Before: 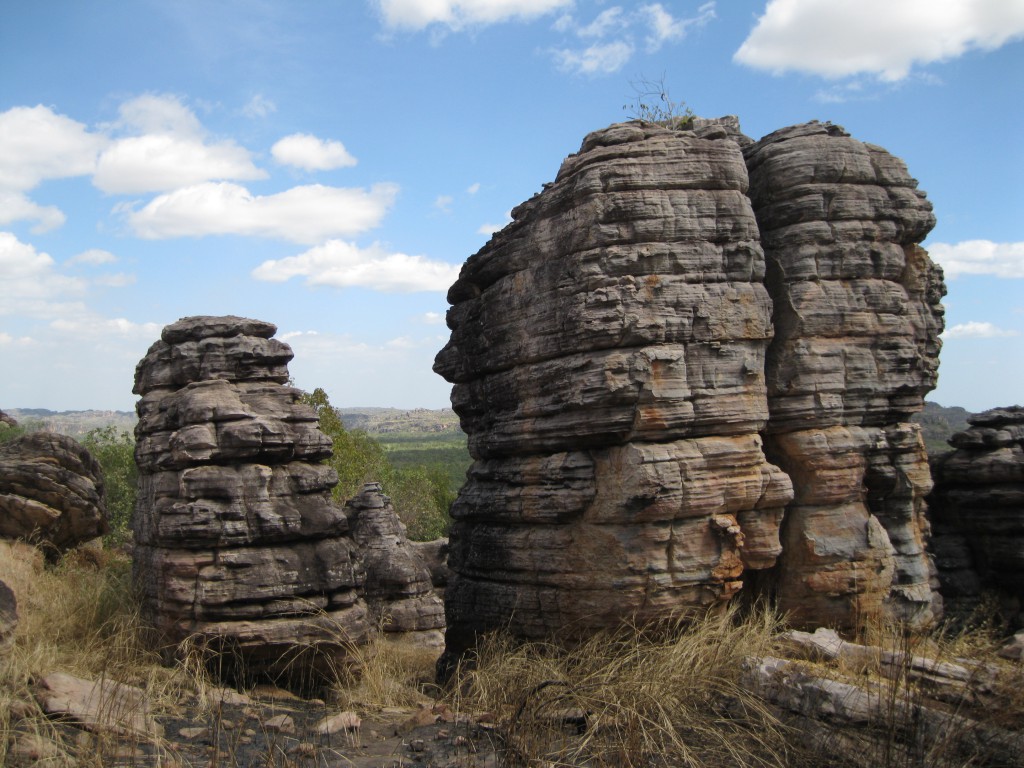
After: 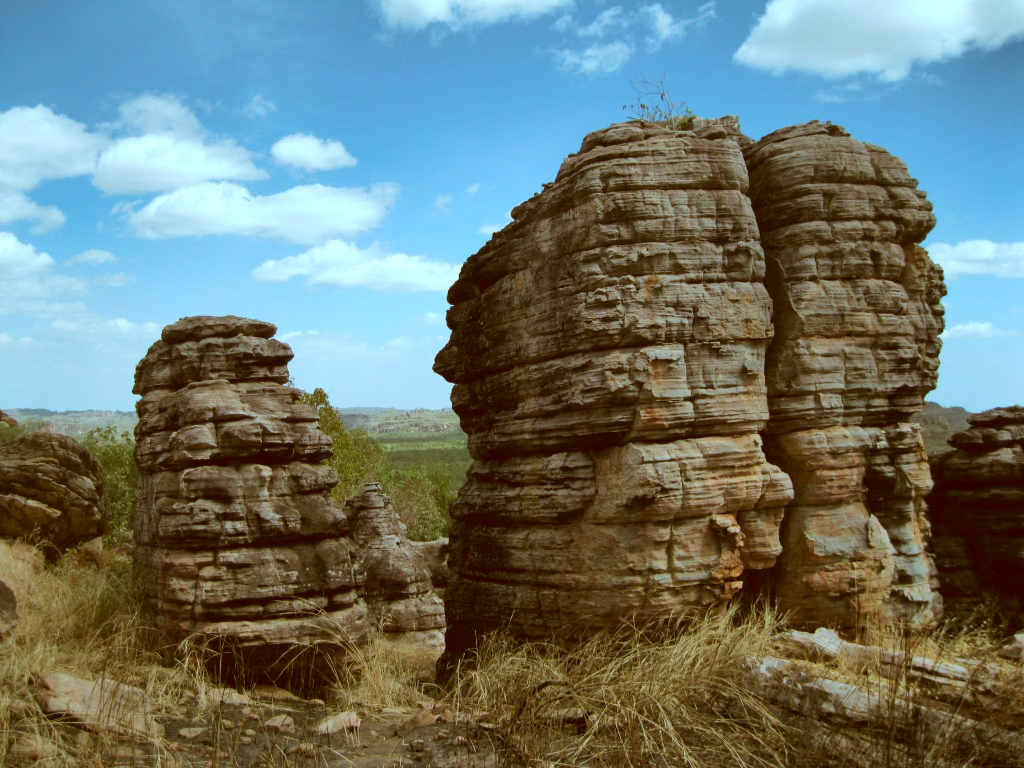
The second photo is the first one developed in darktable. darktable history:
color correction: highlights a* -13.98, highlights b* -16.93, shadows a* 10.43, shadows b* 29.82
velvia: on, module defaults
shadows and highlights: low approximation 0.01, soften with gaussian
